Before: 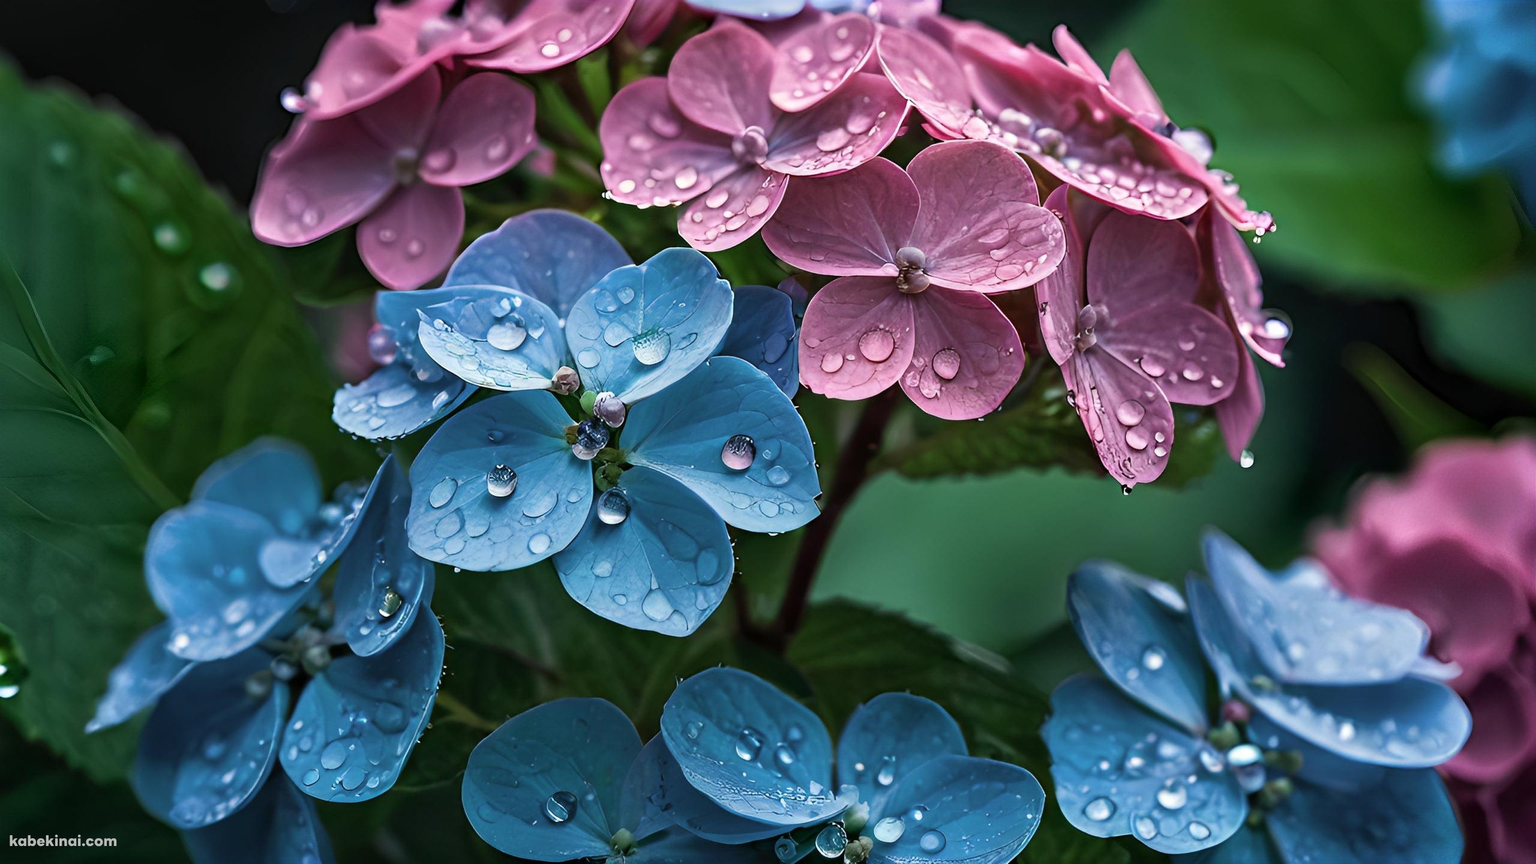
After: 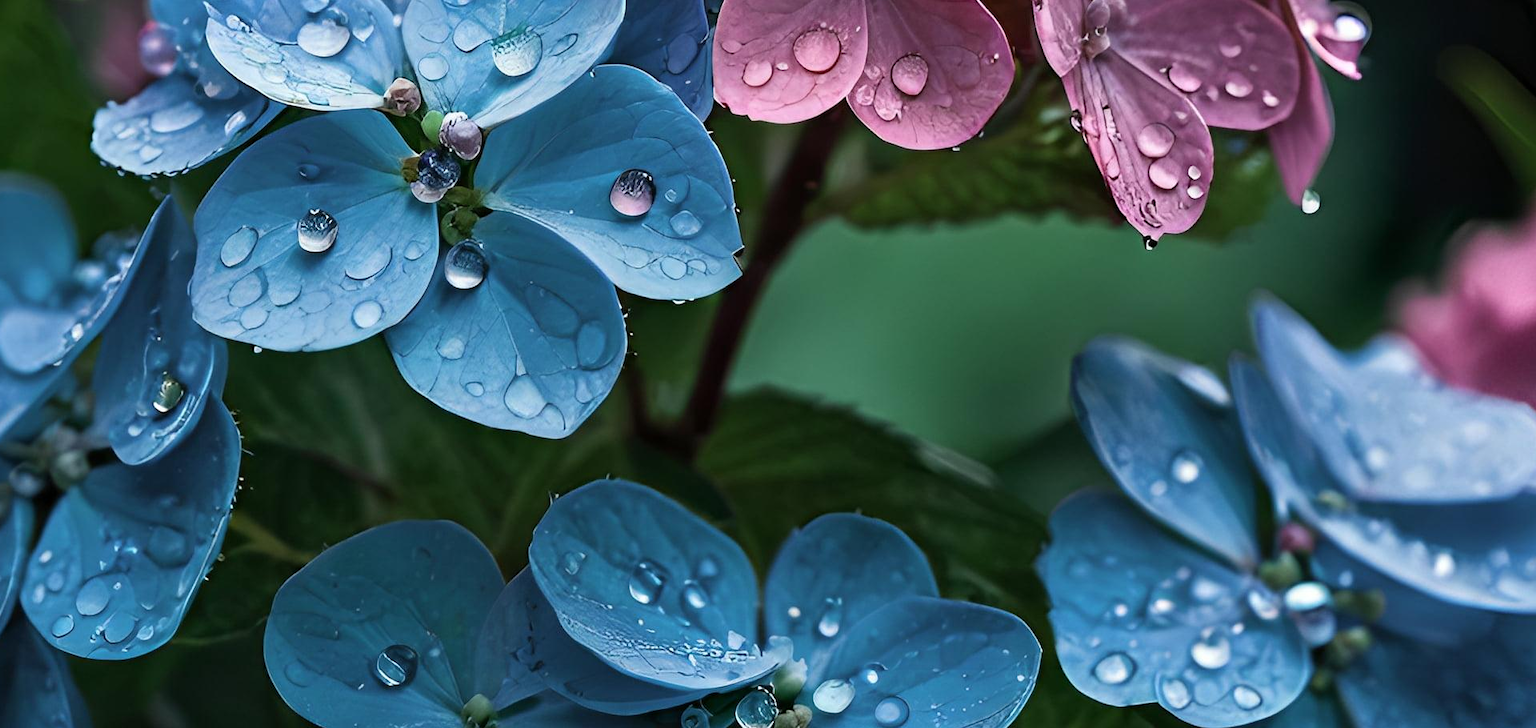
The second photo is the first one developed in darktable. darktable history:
crop and rotate: left 17.197%, top 35.691%, right 7.775%, bottom 0.987%
